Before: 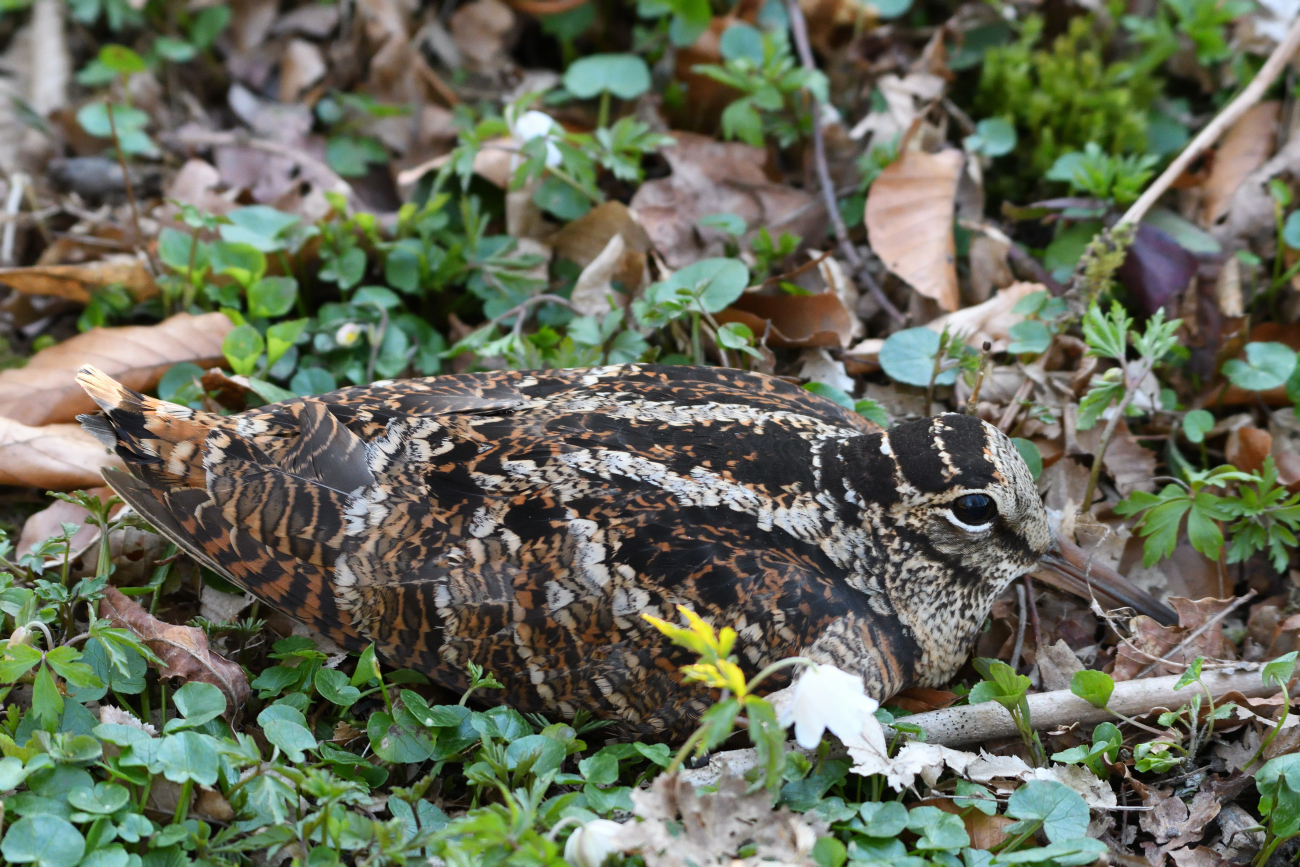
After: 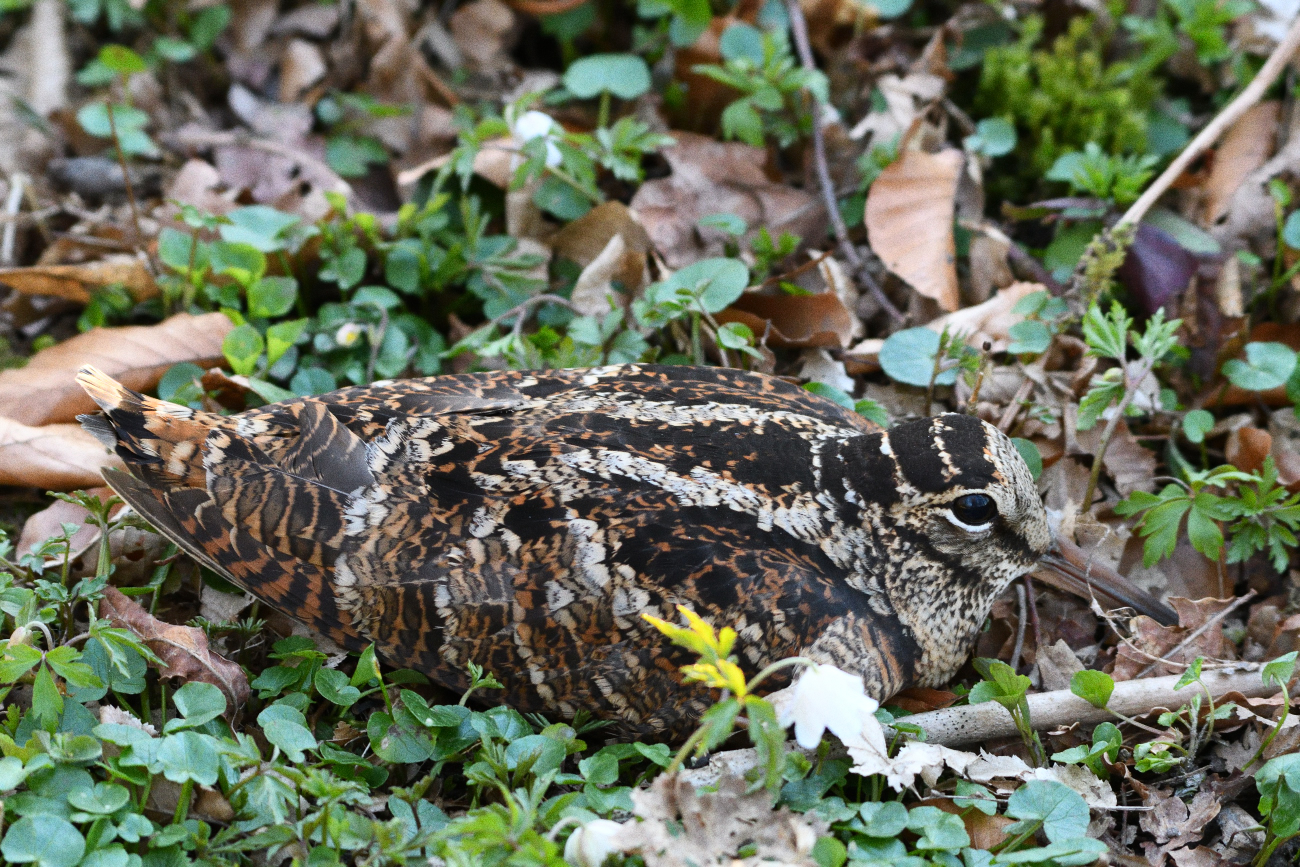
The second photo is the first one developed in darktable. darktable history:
grain: coarseness 0.47 ISO
contrast brightness saturation: contrast 0.1, brightness 0.02, saturation 0.02
